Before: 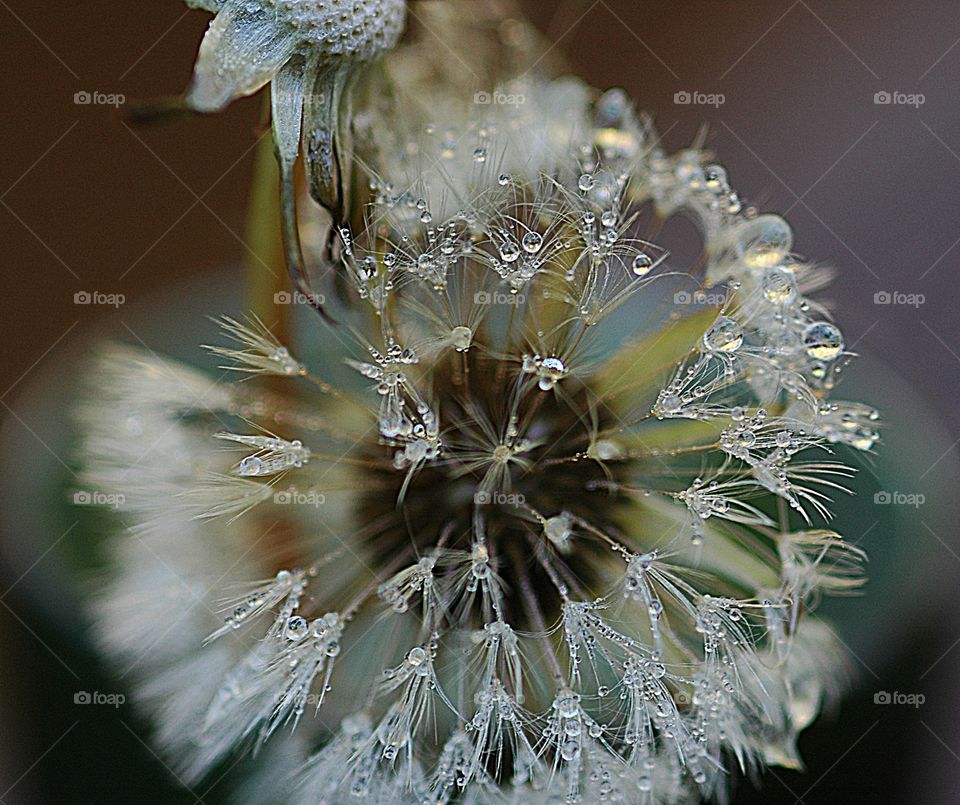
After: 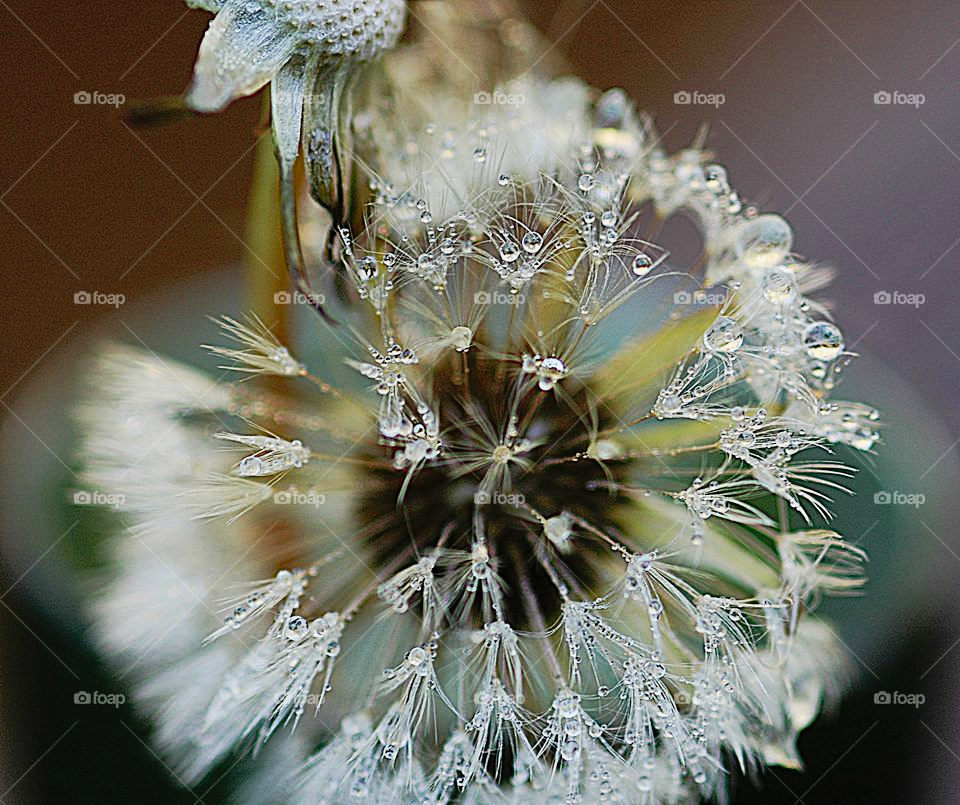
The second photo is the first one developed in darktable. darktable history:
tone equalizer: on, module defaults
tone curve: curves: ch0 [(0, 0.005) (0.103, 0.097) (0.18, 0.22) (0.4, 0.485) (0.5, 0.612) (0.668, 0.787) (0.823, 0.894) (1, 0.971)]; ch1 [(0, 0) (0.172, 0.123) (0.324, 0.253) (0.396, 0.388) (0.478, 0.461) (0.499, 0.498) (0.522, 0.528) (0.609, 0.686) (0.704, 0.818) (1, 1)]; ch2 [(0, 0) (0.411, 0.424) (0.496, 0.501) (0.515, 0.514) (0.555, 0.585) (0.641, 0.69) (1, 1)], preserve colors none
